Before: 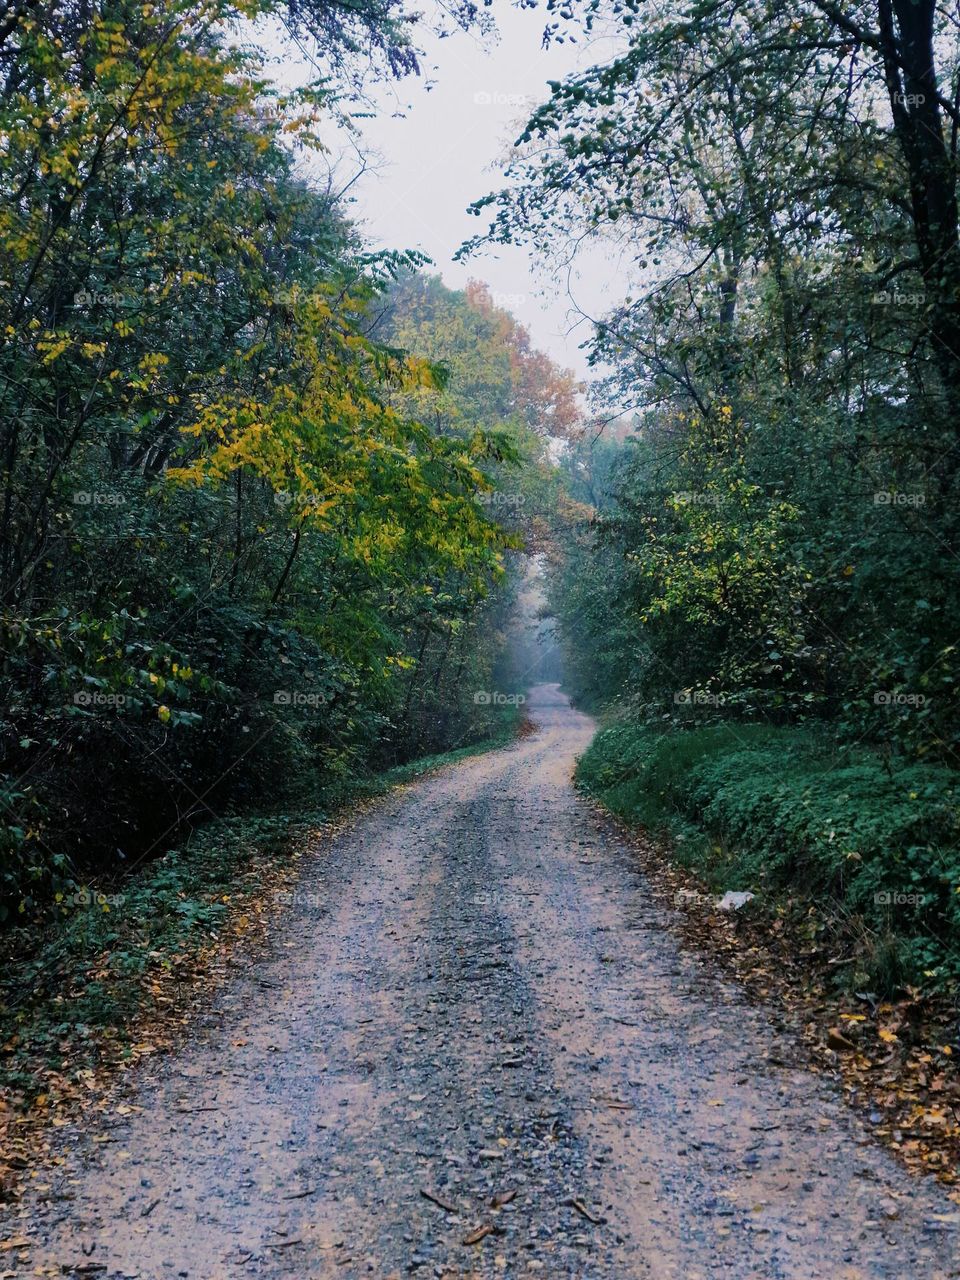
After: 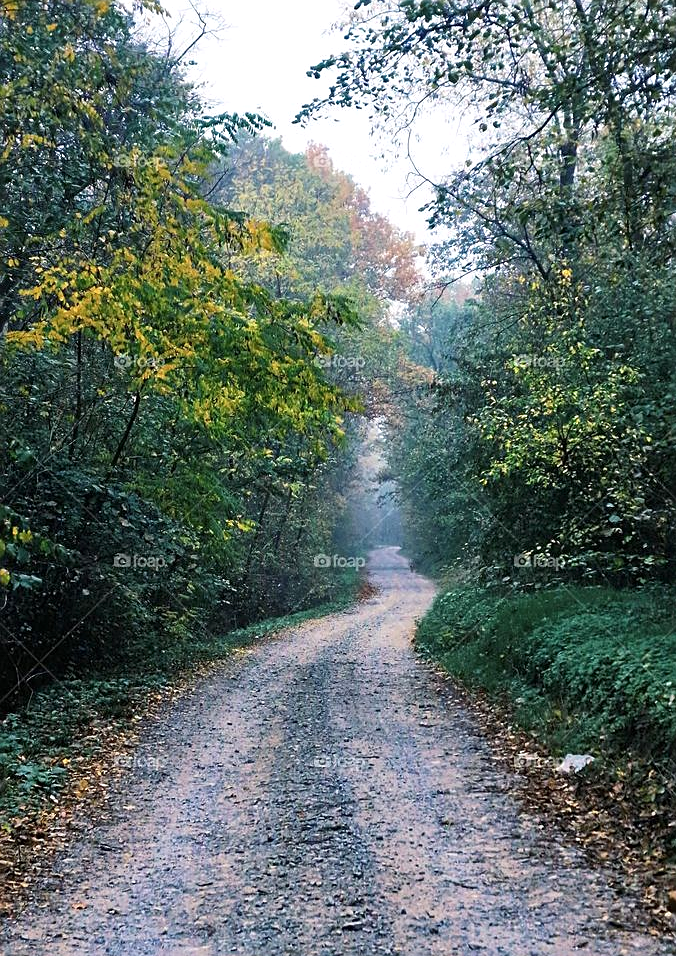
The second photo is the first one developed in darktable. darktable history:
crop and rotate: left 16.714%, top 10.751%, right 12.863%, bottom 14.541%
exposure: black level correction 0, exposure 0.498 EV, compensate highlight preservation false
contrast brightness saturation: contrast 0.012, saturation -0.065
sharpen: on, module defaults
